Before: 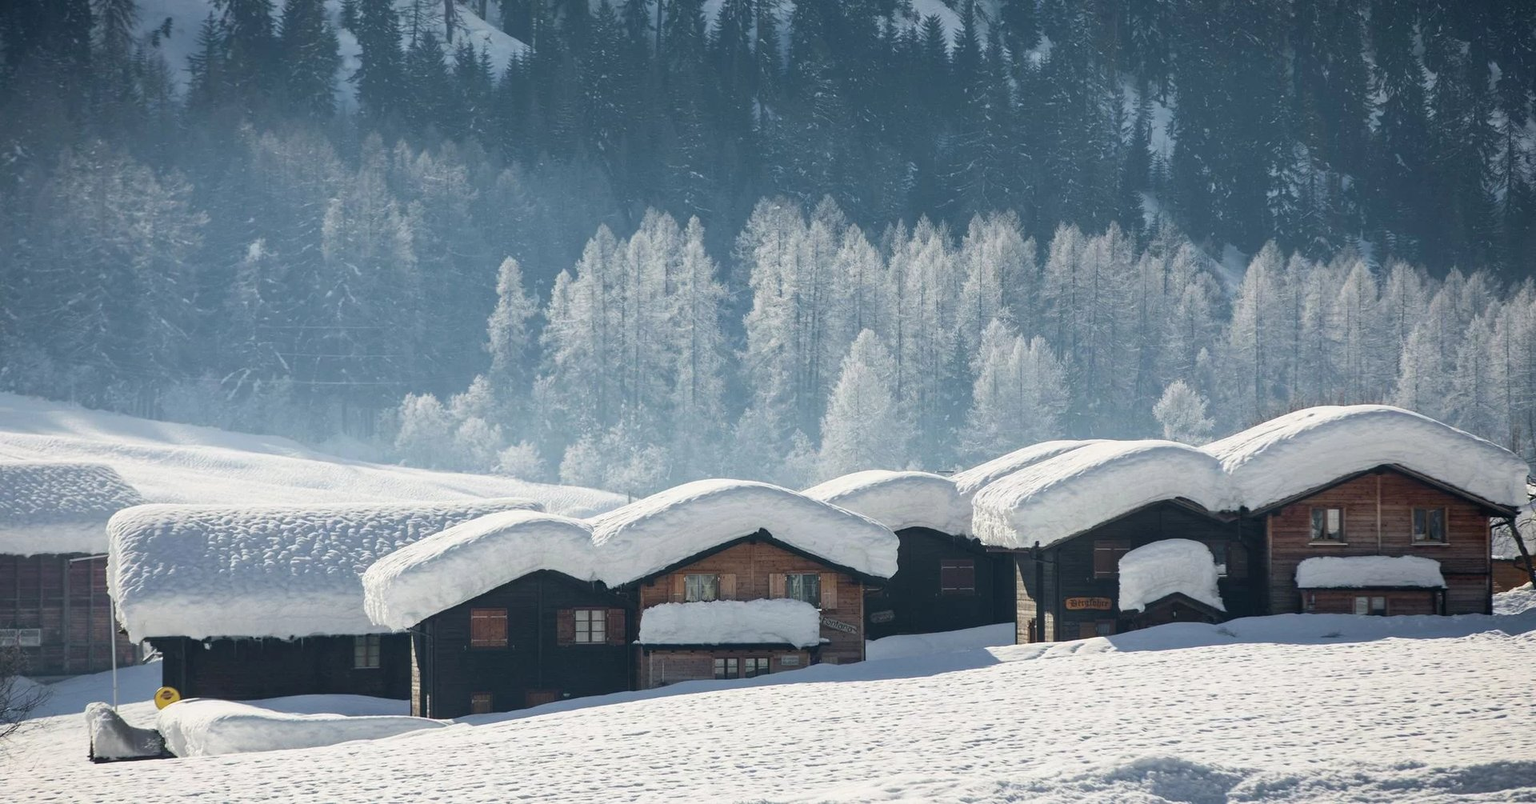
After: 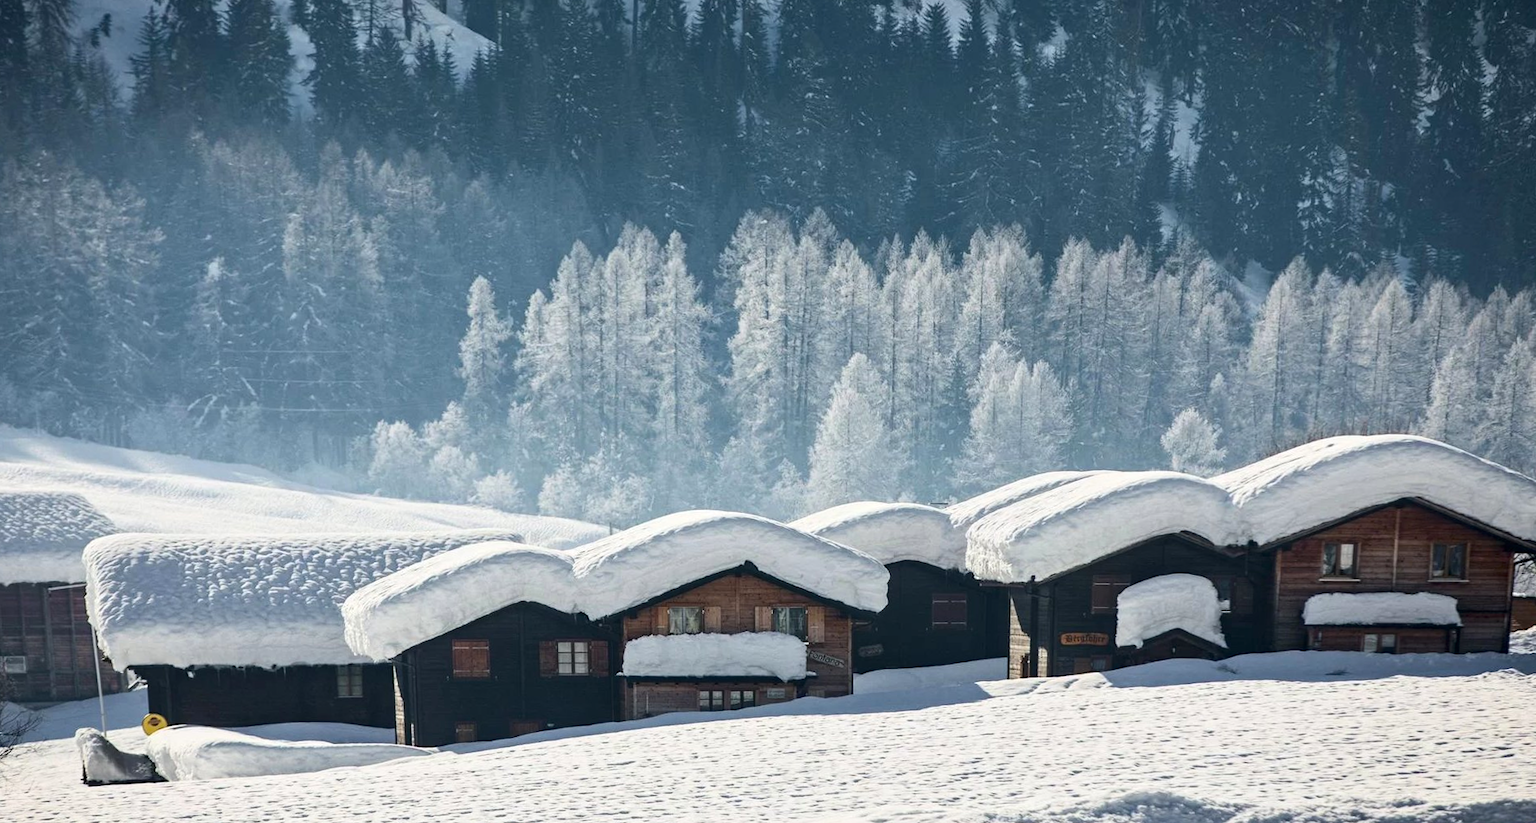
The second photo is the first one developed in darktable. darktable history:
contrast brightness saturation: contrast 0.15, brightness -0.01, saturation 0.1
contrast equalizer: y [[0.5, 0.501, 0.532, 0.538, 0.54, 0.541], [0.5 ×6], [0.5 ×6], [0 ×6], [0 ×6]]
rotate and perspective: rotation 0.074°, lens shift (vertical) 0.096, lens shift (horizontal) -0.041, crop left 0.043, crop right 0.952, crop top 0.024, crop bottom 0.979
